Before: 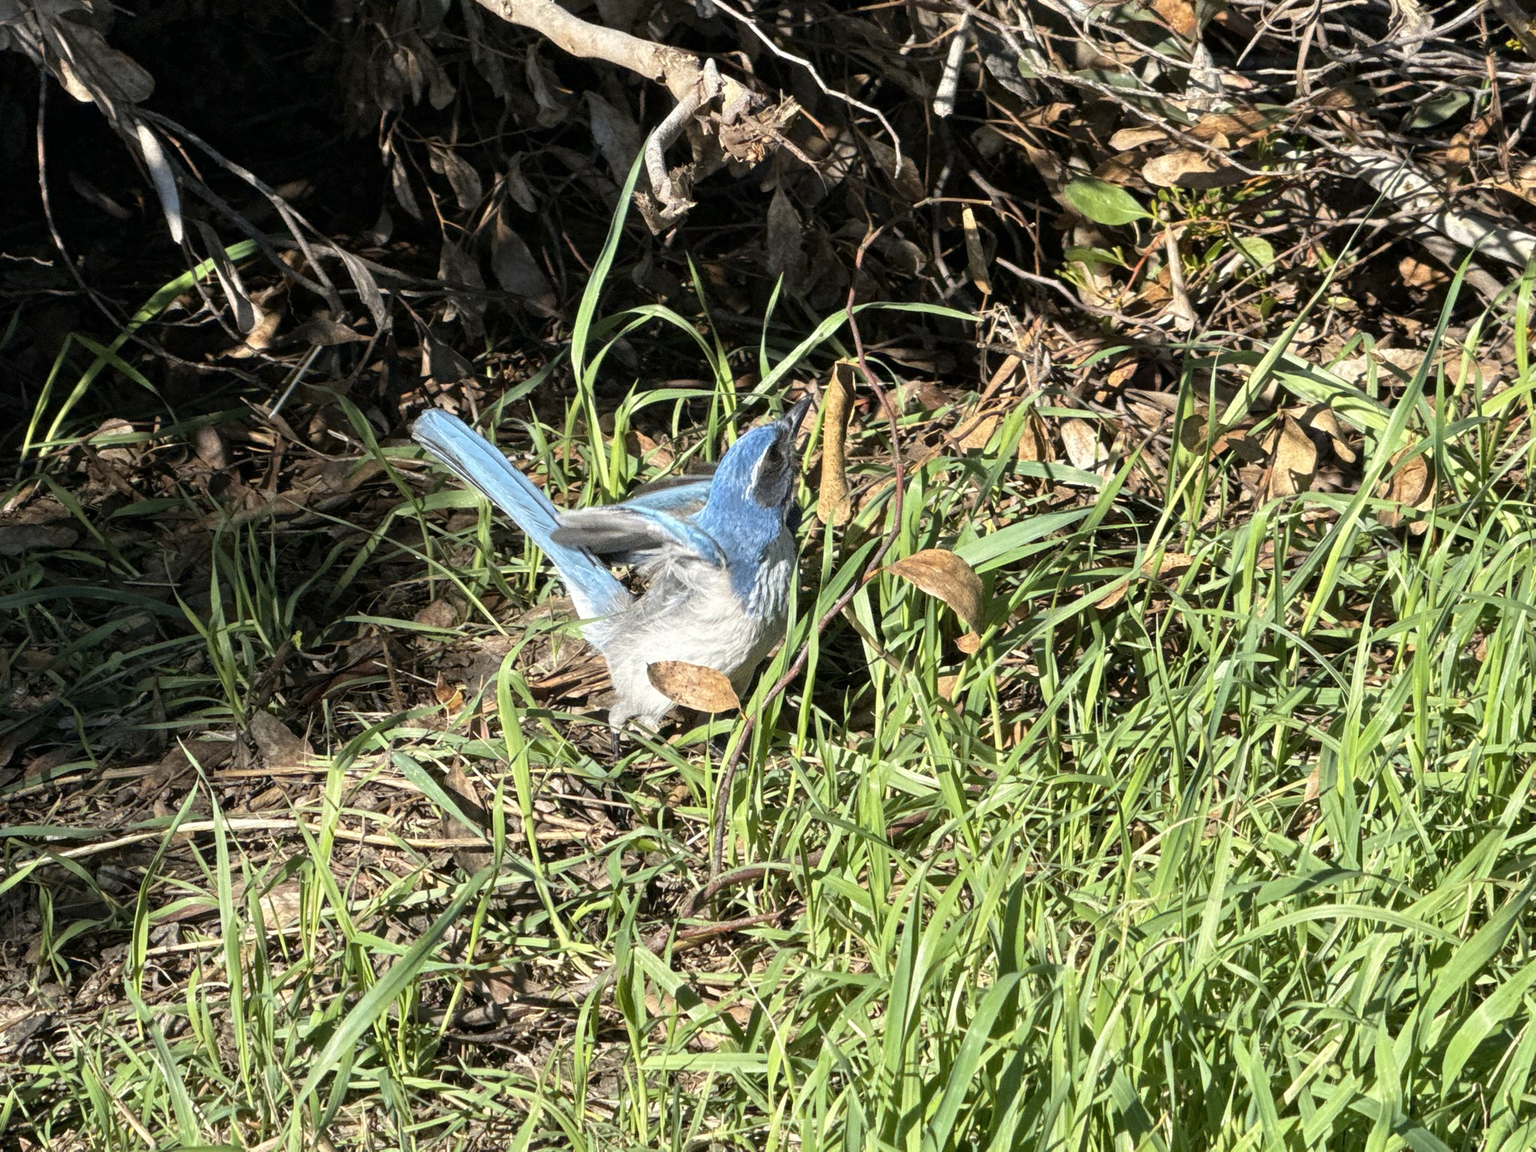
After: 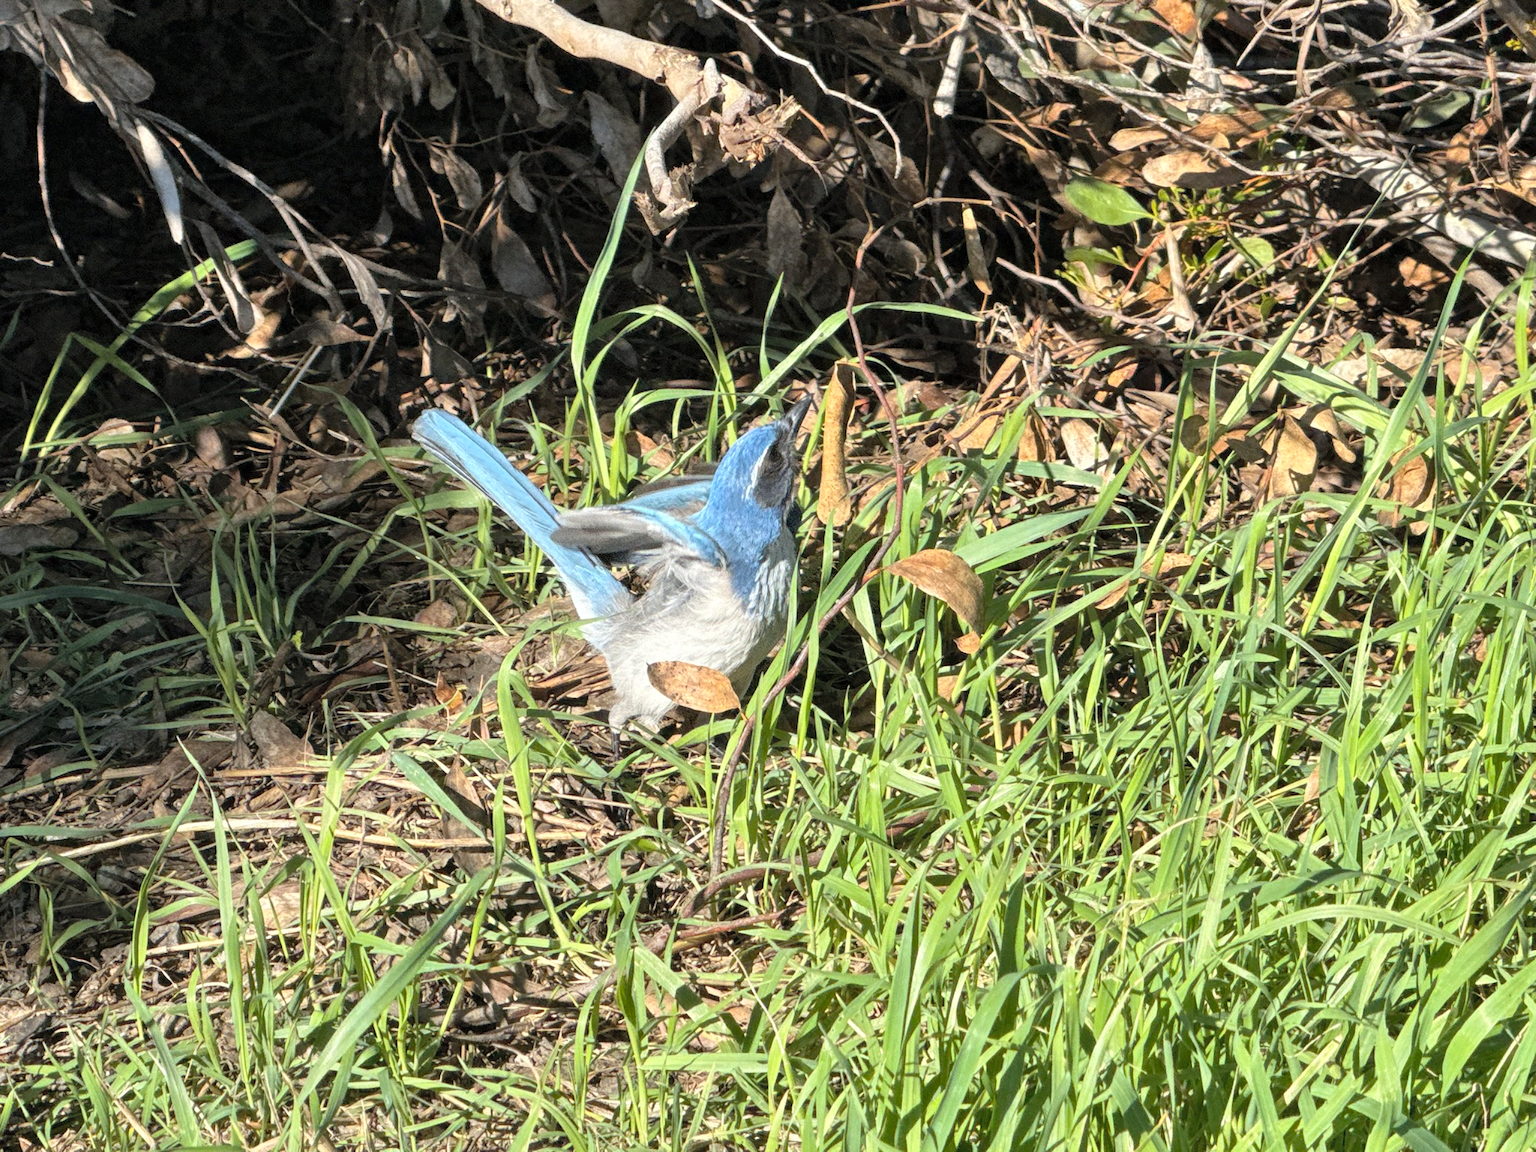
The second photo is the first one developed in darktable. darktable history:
contrast brightness saturation: brightness 0.13
shadows and highlights: shadows 29.32, highlights -29.32, low approximation 0.01, soften with gaussian
